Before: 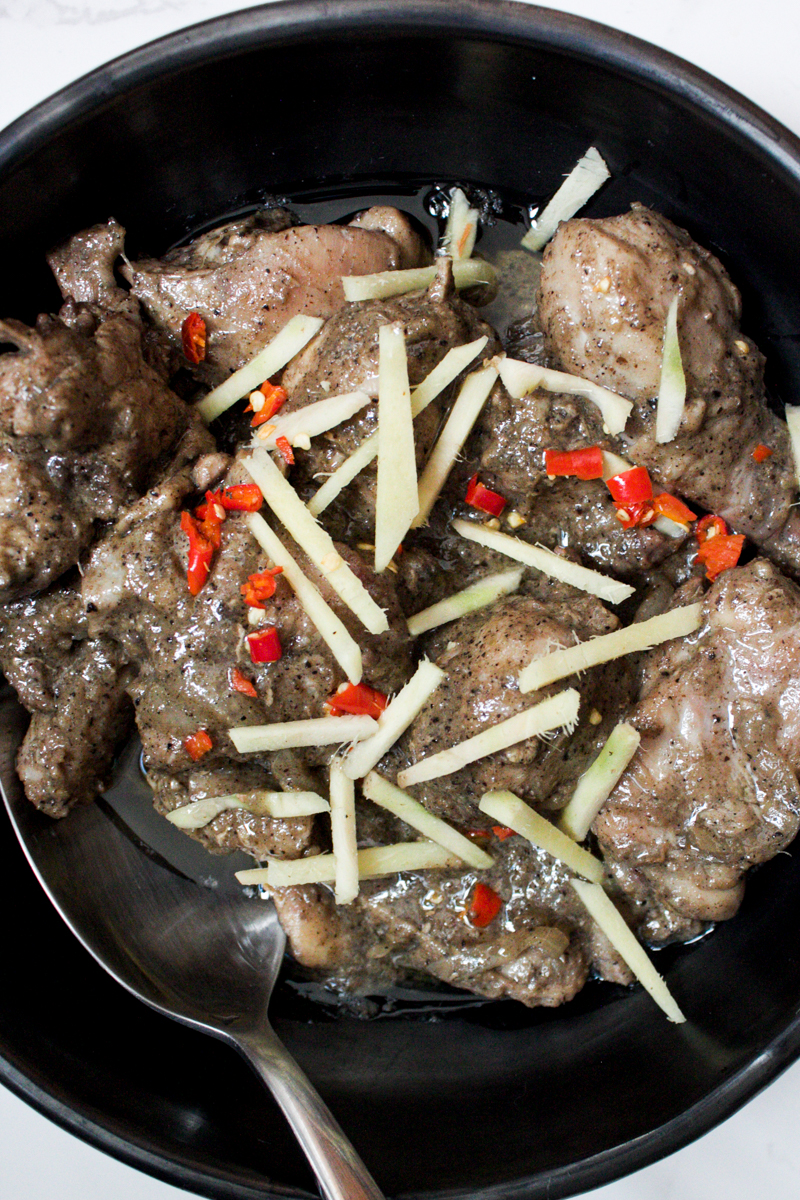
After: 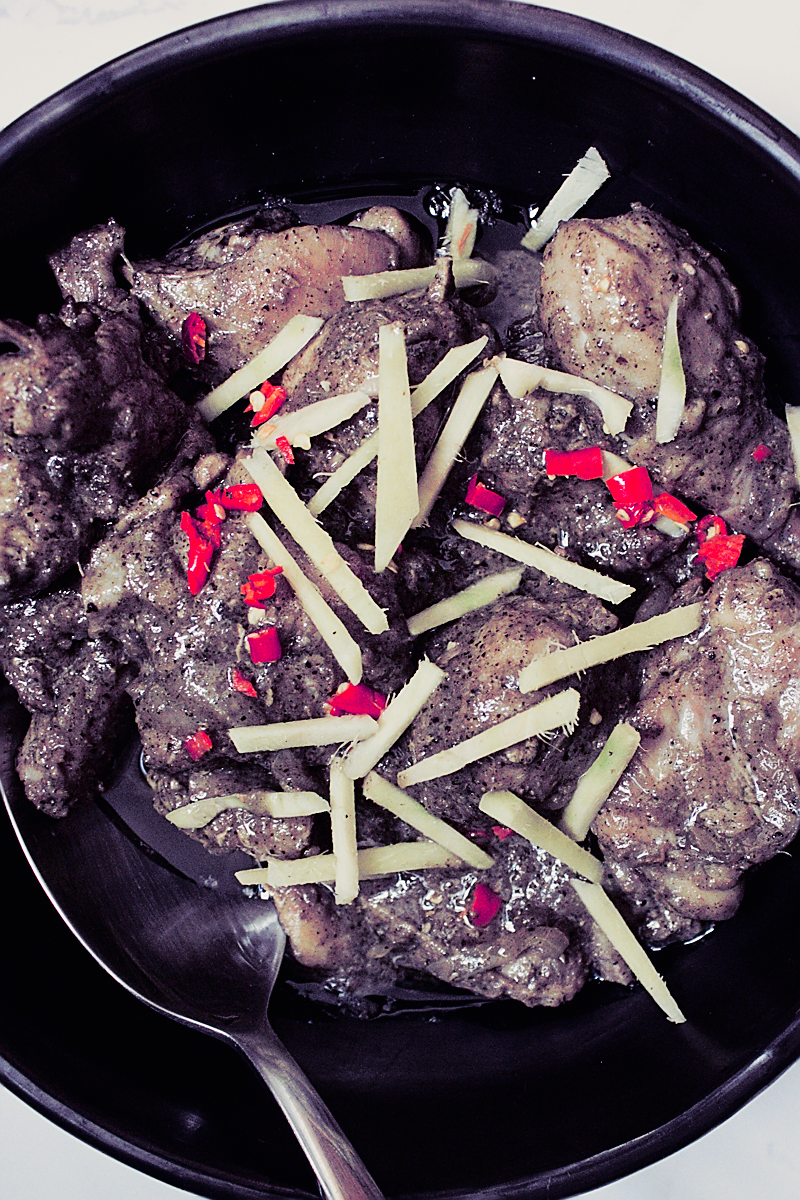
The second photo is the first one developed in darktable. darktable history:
split-toning: shadows › hue 255.6°, shadows › saturation 0.66, highlights › hue 43.2°, highlights › saturation 0.68, balance -50.1
sharpen: radius 1.4, amount 1.25, threshold 0.7
tone curve: curves: ch0 [(0, 0.009) (0.105, 0.054) (0.195, 0.132) (0.289, 0.278) (0.384, 0.391) (0.513, 0.53) (0.66, 0.667) (0.895, 0.863) (1, 0.919)]; ch1 [(0, 0) (0.161, 0.092) (0.35, 0.33) (0.403, 0.395) (0.456, 0.469) (0.502, 0.499) (0.519, 0.514) (0.576, 0.584) (0.642, 0.658) (0.701, 0.742) (1, 0.942)]; ch2 [(0, 0) (0.371, 0.362) (0.437, 0.437) (0.501, 0.5) (0.53, 0.528) (0.569, 0.564) (0.619, 0.58) (0.883, 0.752) (1, 0.929)], color space Lab, independent channels, preserve colors none
vibrance: vibrance 75%
